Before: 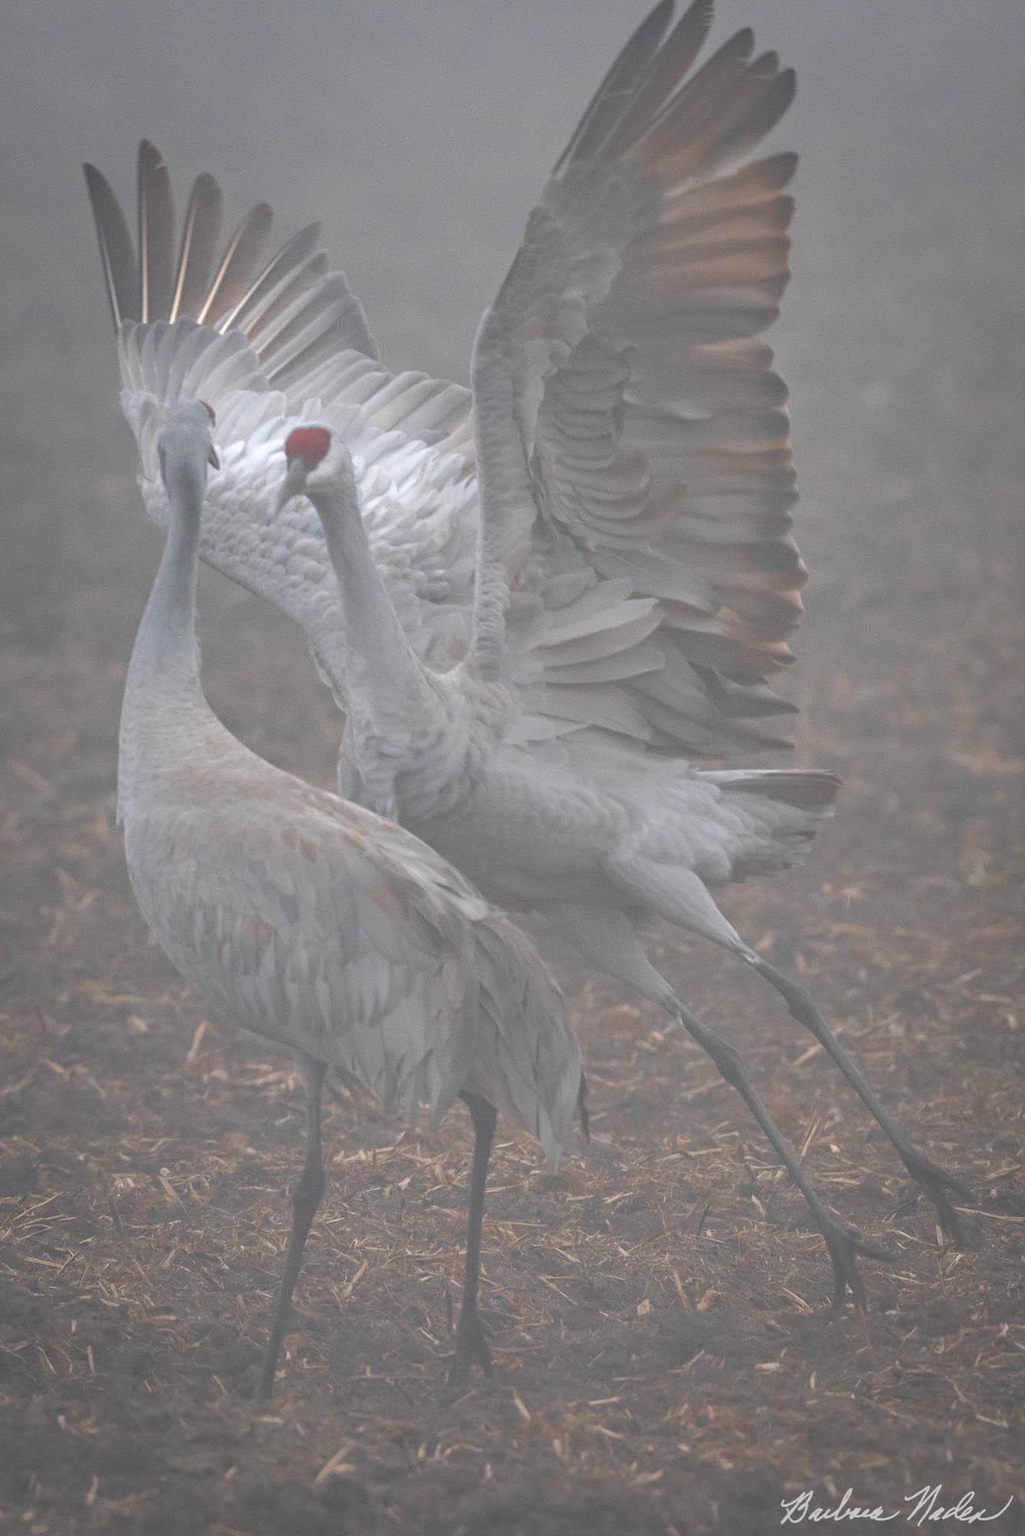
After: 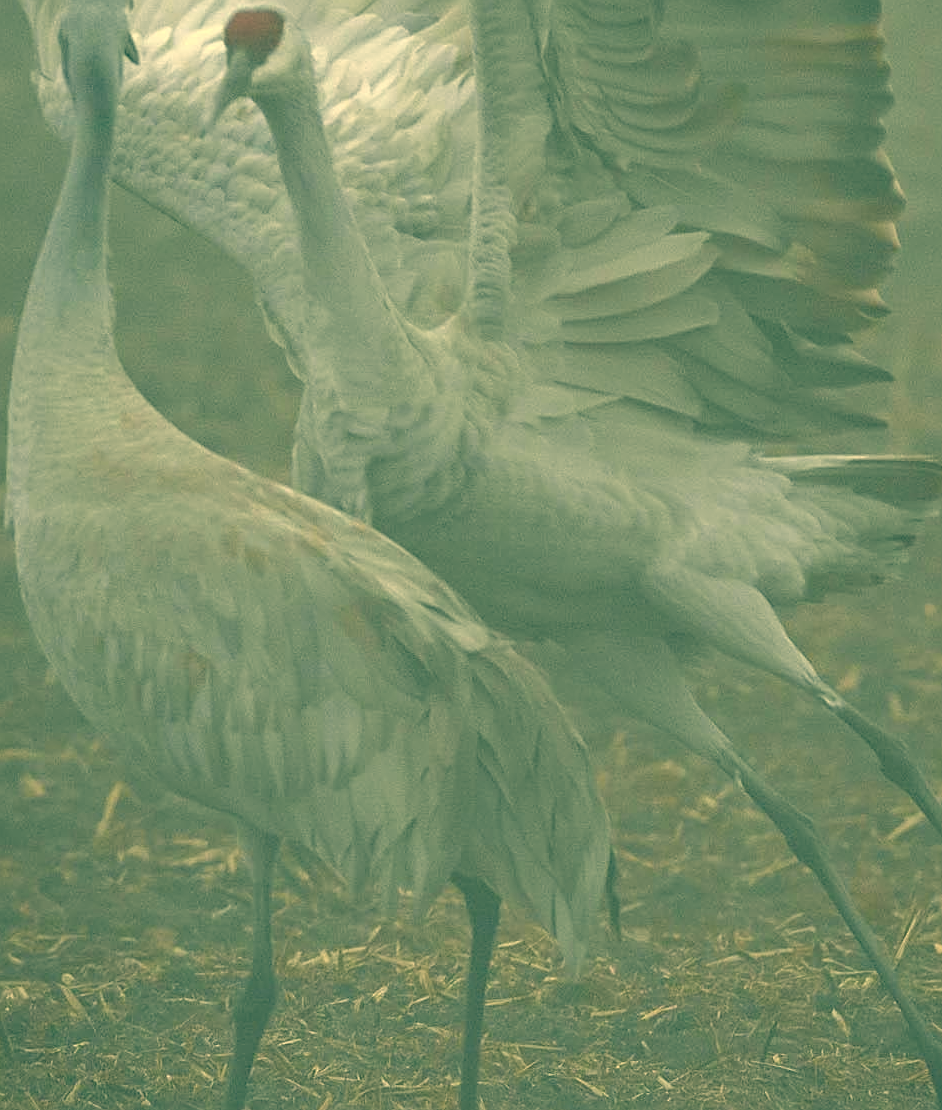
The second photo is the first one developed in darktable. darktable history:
color correction: highlights a* 2.05, highlights b* 34.53, shadows a* -37.3, shadows b* -5.69
crop: left 11.077%, top 27.395%, right 18.302%, bottom 17.068%
sharpen: on, module defaults
